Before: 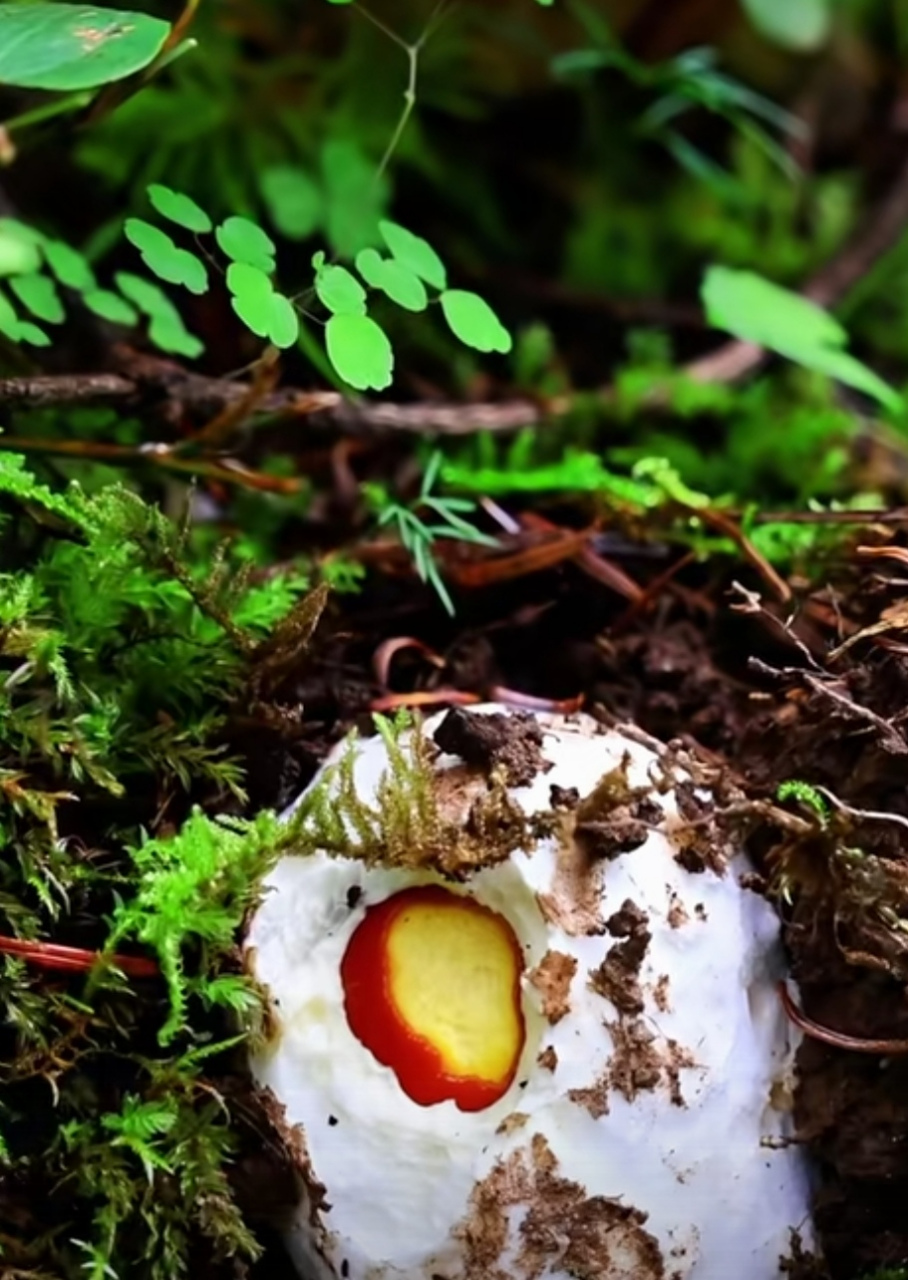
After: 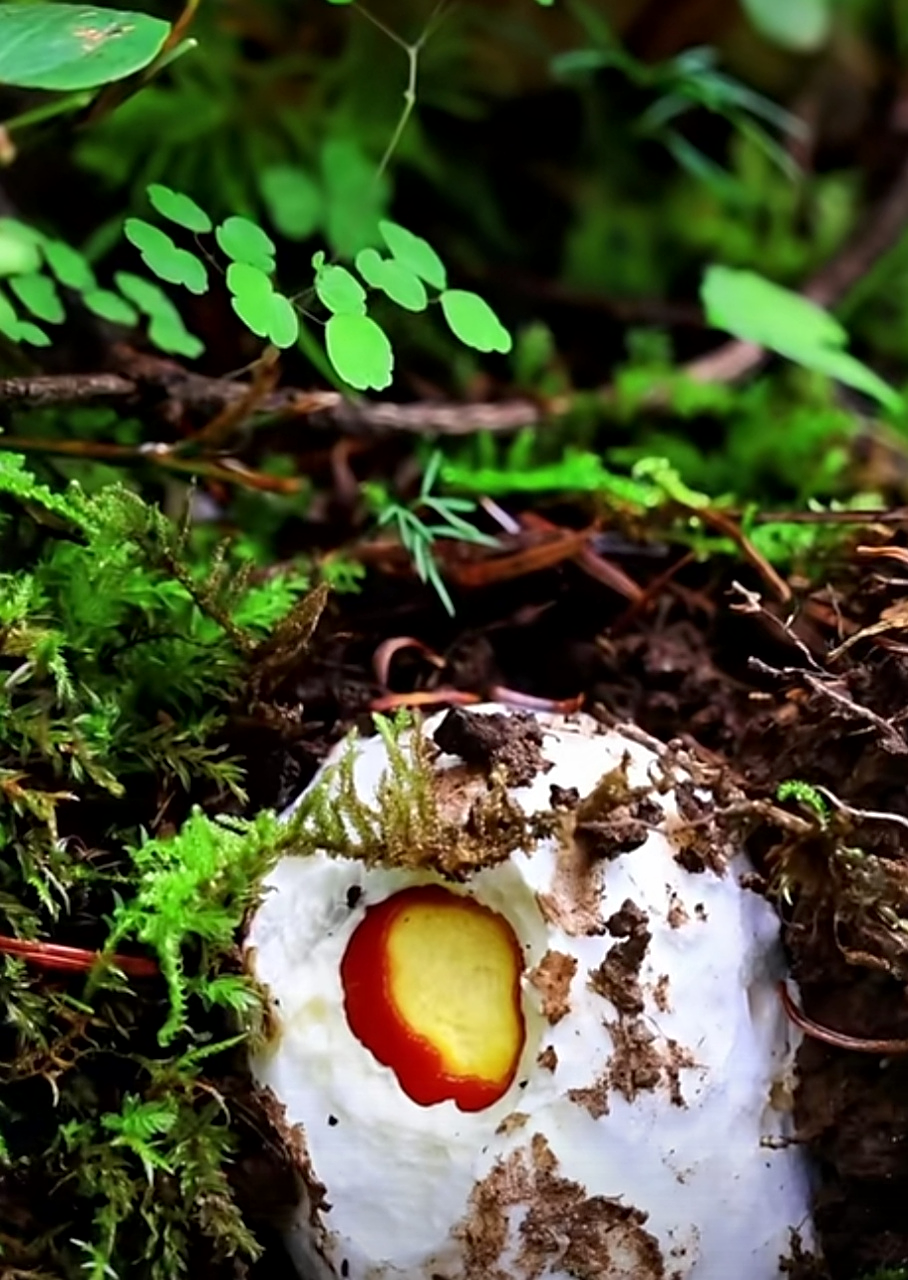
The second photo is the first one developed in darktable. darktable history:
sharpen: on, module defaults
local contrast: mode bilateral grid, contrast 21, coarseness 51, detail 120%, midtone range 0.2
